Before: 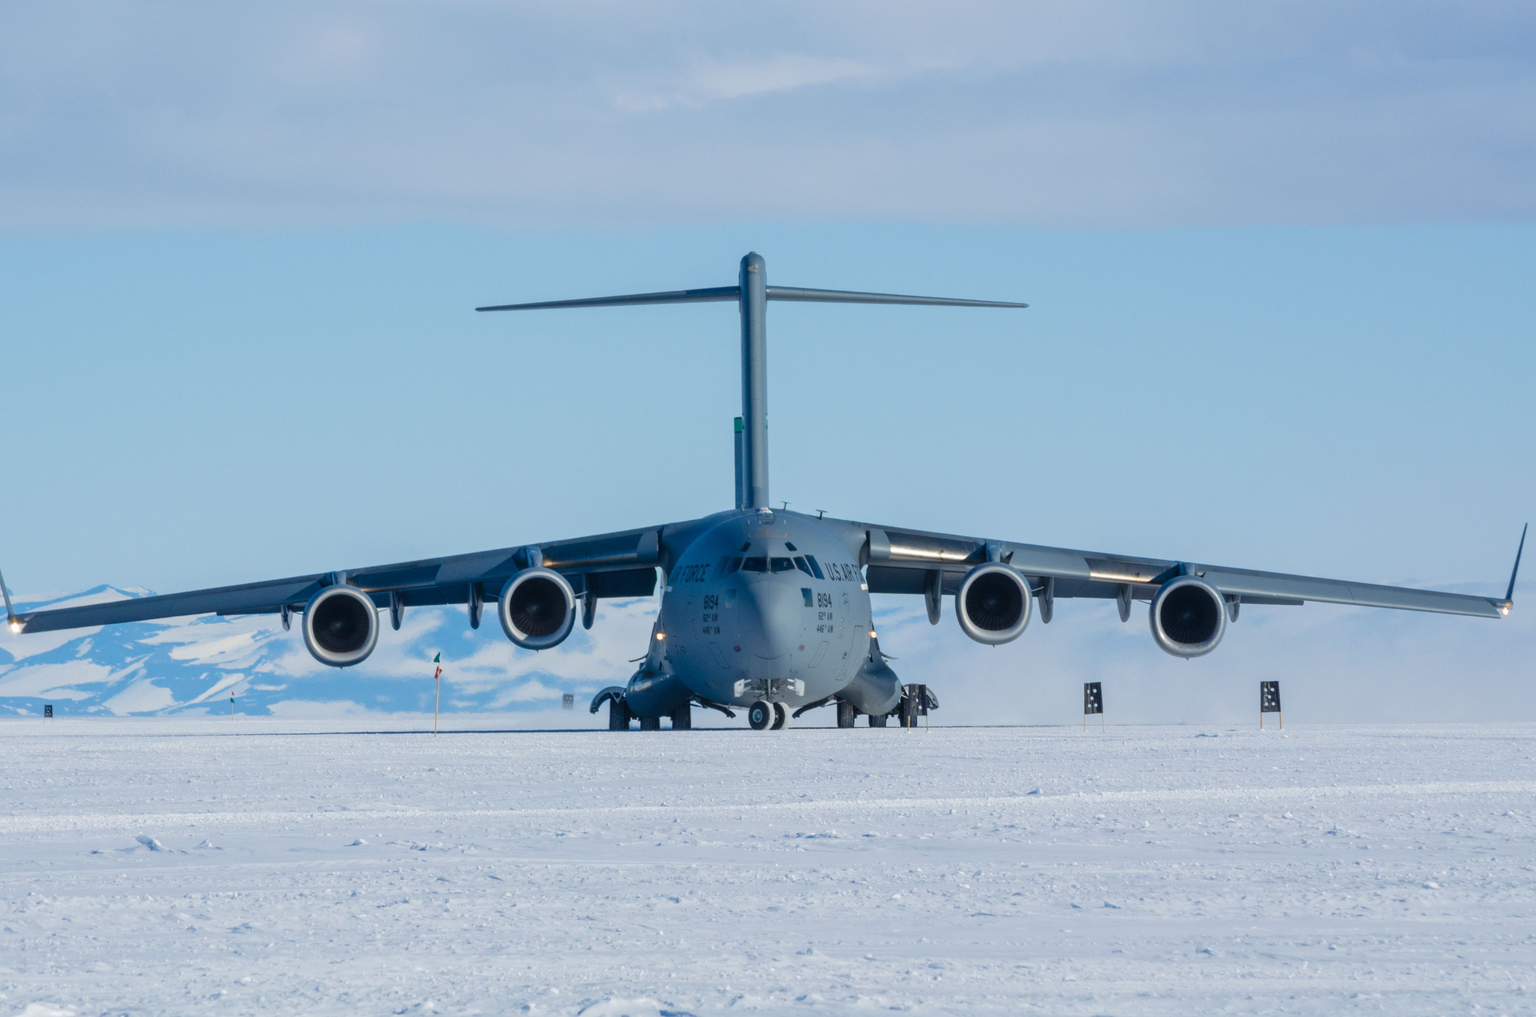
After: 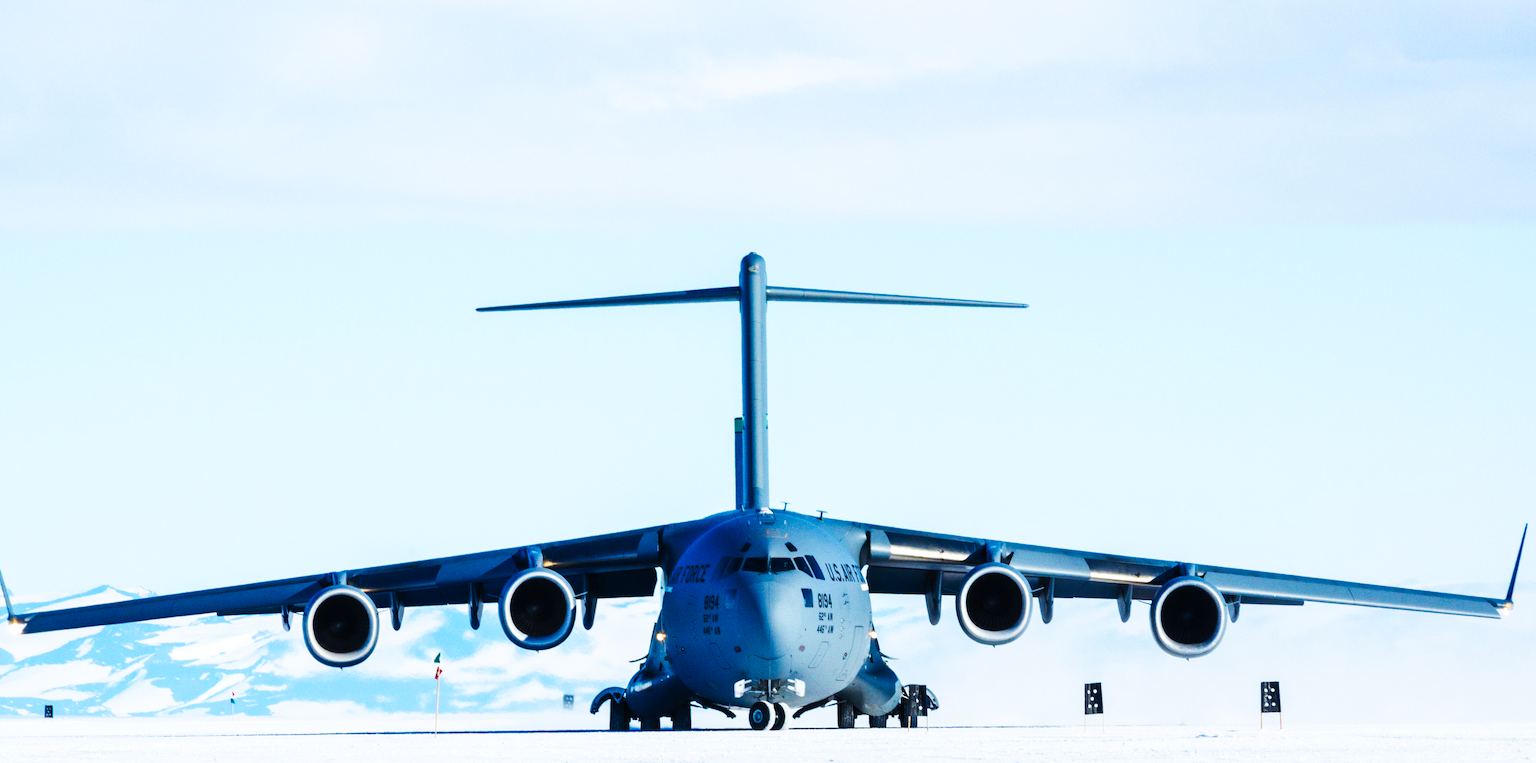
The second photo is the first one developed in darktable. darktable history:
tone curve: curves: ch0 [(0, 0) (0.003, 0.003) (0.011, 0.005) (0.025, 0.005) (0.044, 0.008) (0.069, 0.015) (0.1, 0.023) (0.136, 0.032) (0.177, 0.046) (0.224, 0.072) (0.277, 0.124) (0.335, 0.174) (0.399, 0.253) (0.468, 0.365) (0.543, 0.519) (0.623, 0.675) (0.709, 0.805) (0.801, 0.908) (0.898, 0.97) (1, 1)], preserve colors none
crop: bottom 24.983%
tone equalizer: on, module defaults
exposure: exposure 0.602 EV, compensate highlight preservation false
